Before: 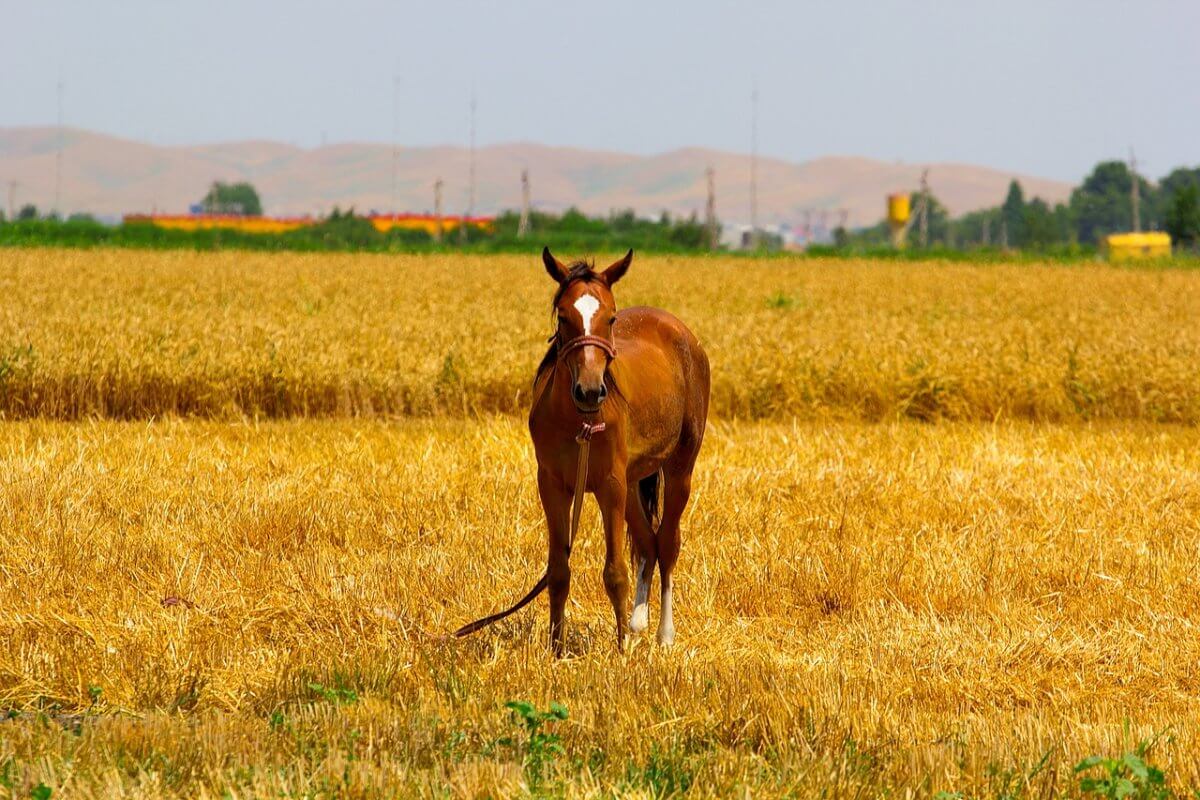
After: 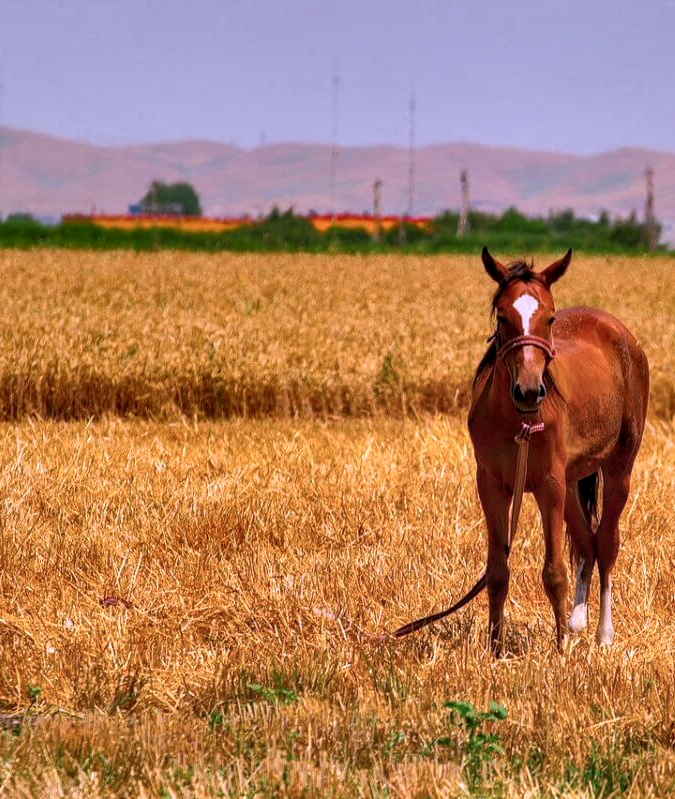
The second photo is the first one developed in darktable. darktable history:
crop: left 5.114%, right 38.589%
local contrast: on, module defaults
shadows and highlights: radius 108.52, shadows 44.07, highlights -67.8, low approximation 0.01, soften with gaussian
color correction: highlights a* 15.03, highlights b* -25.07
